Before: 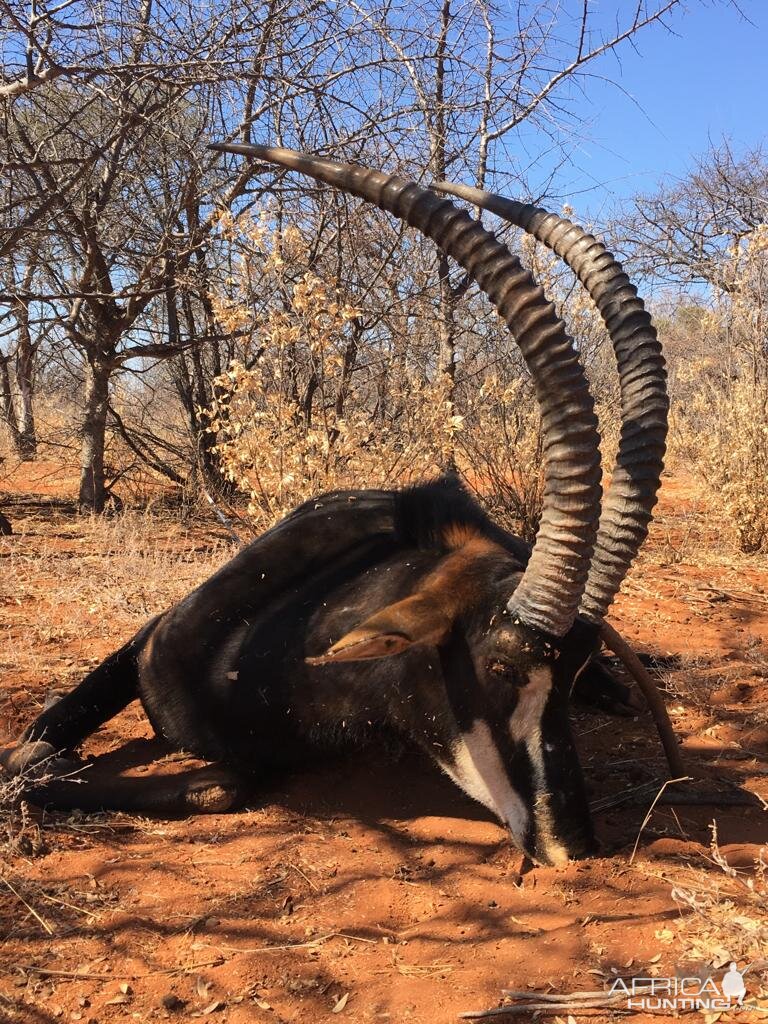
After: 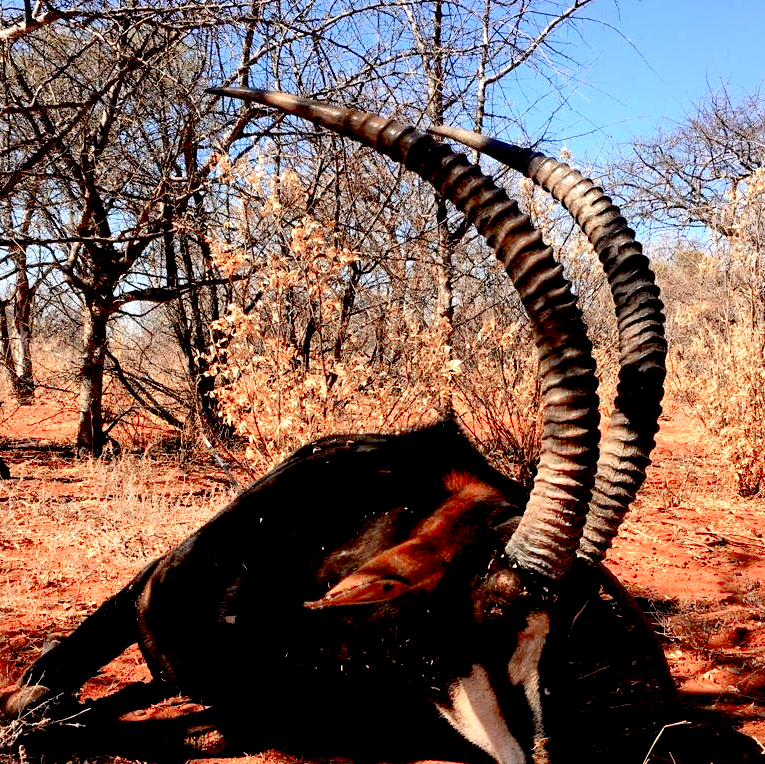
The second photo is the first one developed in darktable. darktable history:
exposure: black level correction 0.04, exposure 0.499 EV, compensate highlight preservation false
crop: left 0.336%, top 5.478%, bottom 19.896%
color zones: curves: ch1 [(0, 0.469) (0.072, 0.457) (0.243, 0.494) (0.429, 0.5) (0.571, 0.5) (0.714, 0.5) (0.857, 0.5) (1, 0.469)]; ch2 [(0, 0.499) (0.143, 0.467) (0.242, 0.436) (0.429, 0.493) (0.571, 0.5) (0.714, 0.5) (0.857, 0.5) (1, 0.499)]
